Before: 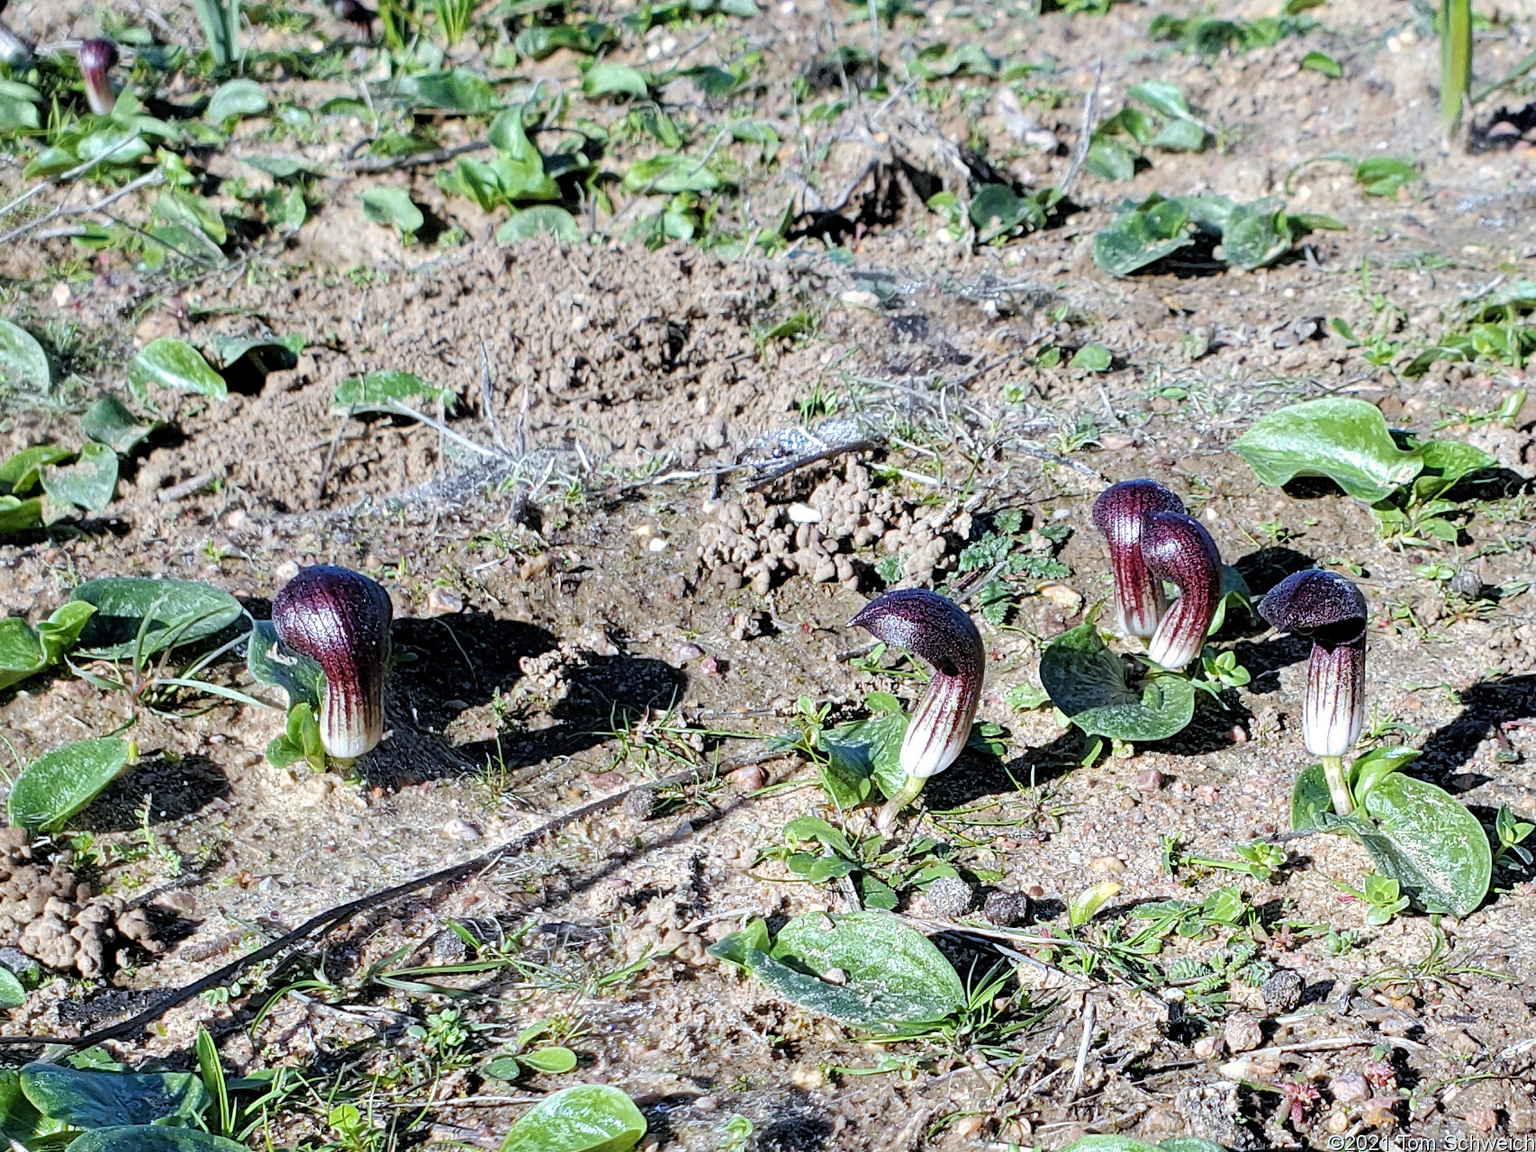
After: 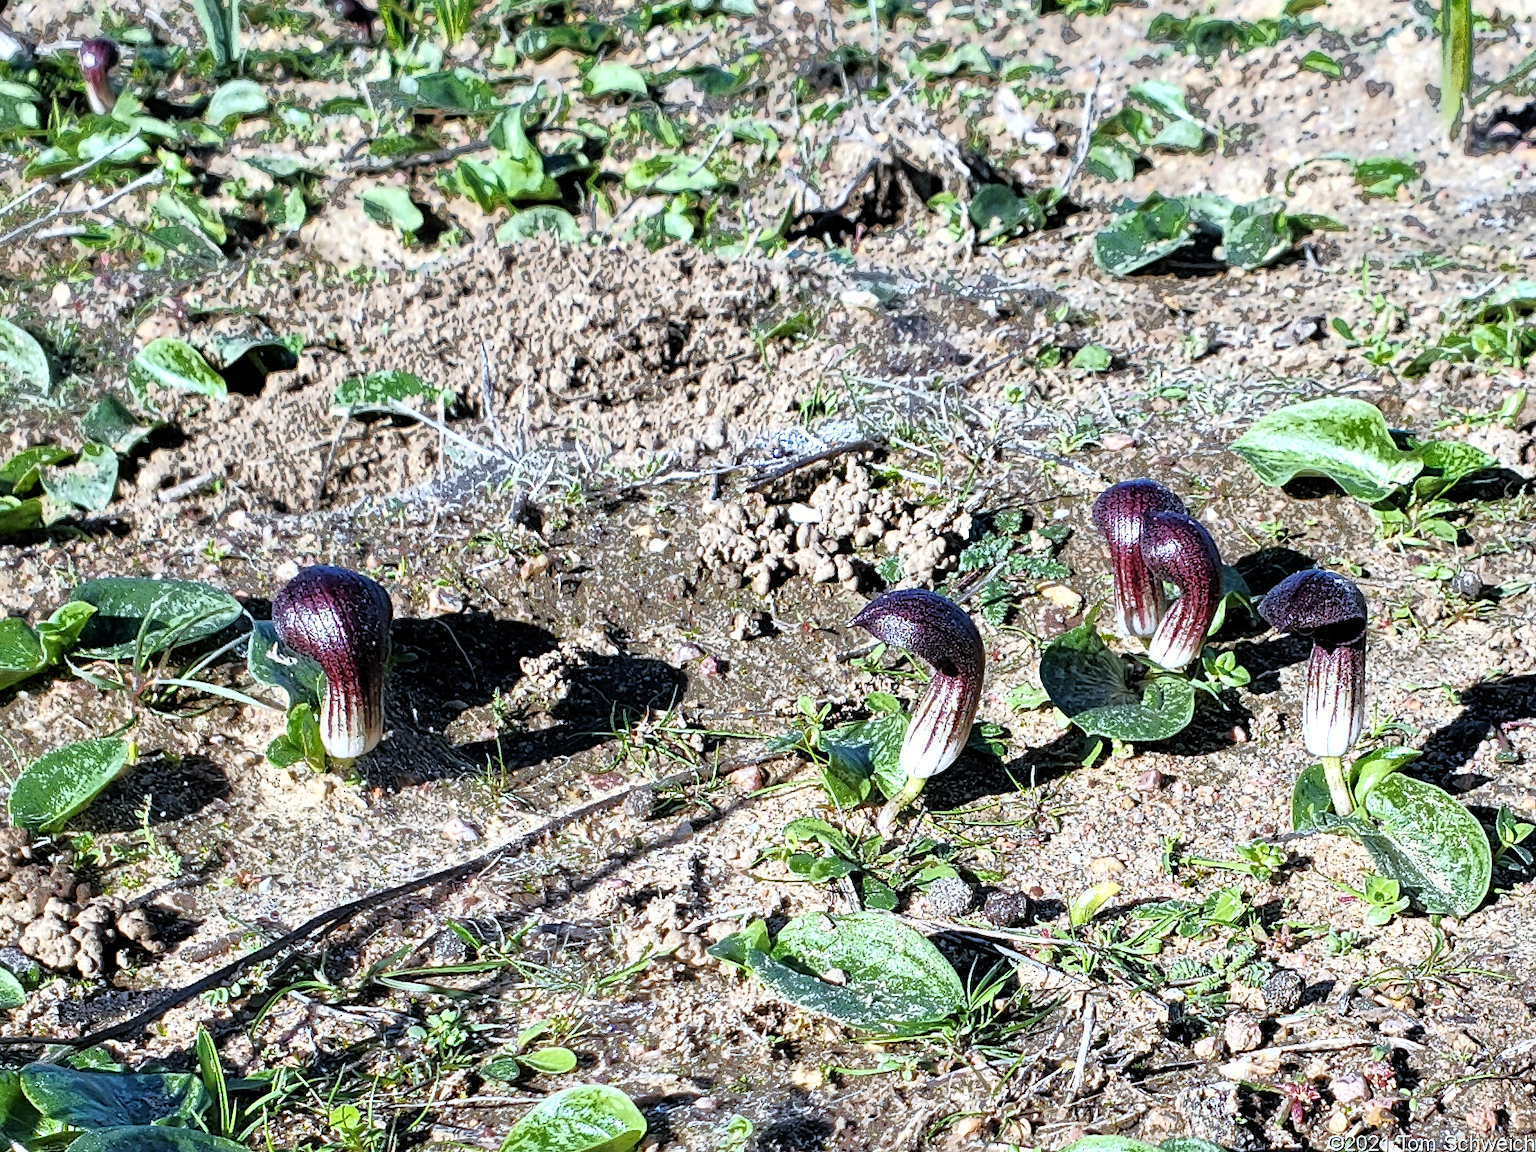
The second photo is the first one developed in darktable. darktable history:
fill light: exposure -0.73 EV, center 0.69, width 2.2
tone equalizer: -8 EV -0.417 EV, -7 EV -0.389 EV, -6 EV -0.333 EV, -5 EV -0.222 EV, -3 EV 0.222 EV, -2 EV 0.333 EV, -1 EV 0.389 EV, +0 EV 0.417 EV, edges refinement/feathering 500, mask exposure compensation -1.57 EV, preserve details no
